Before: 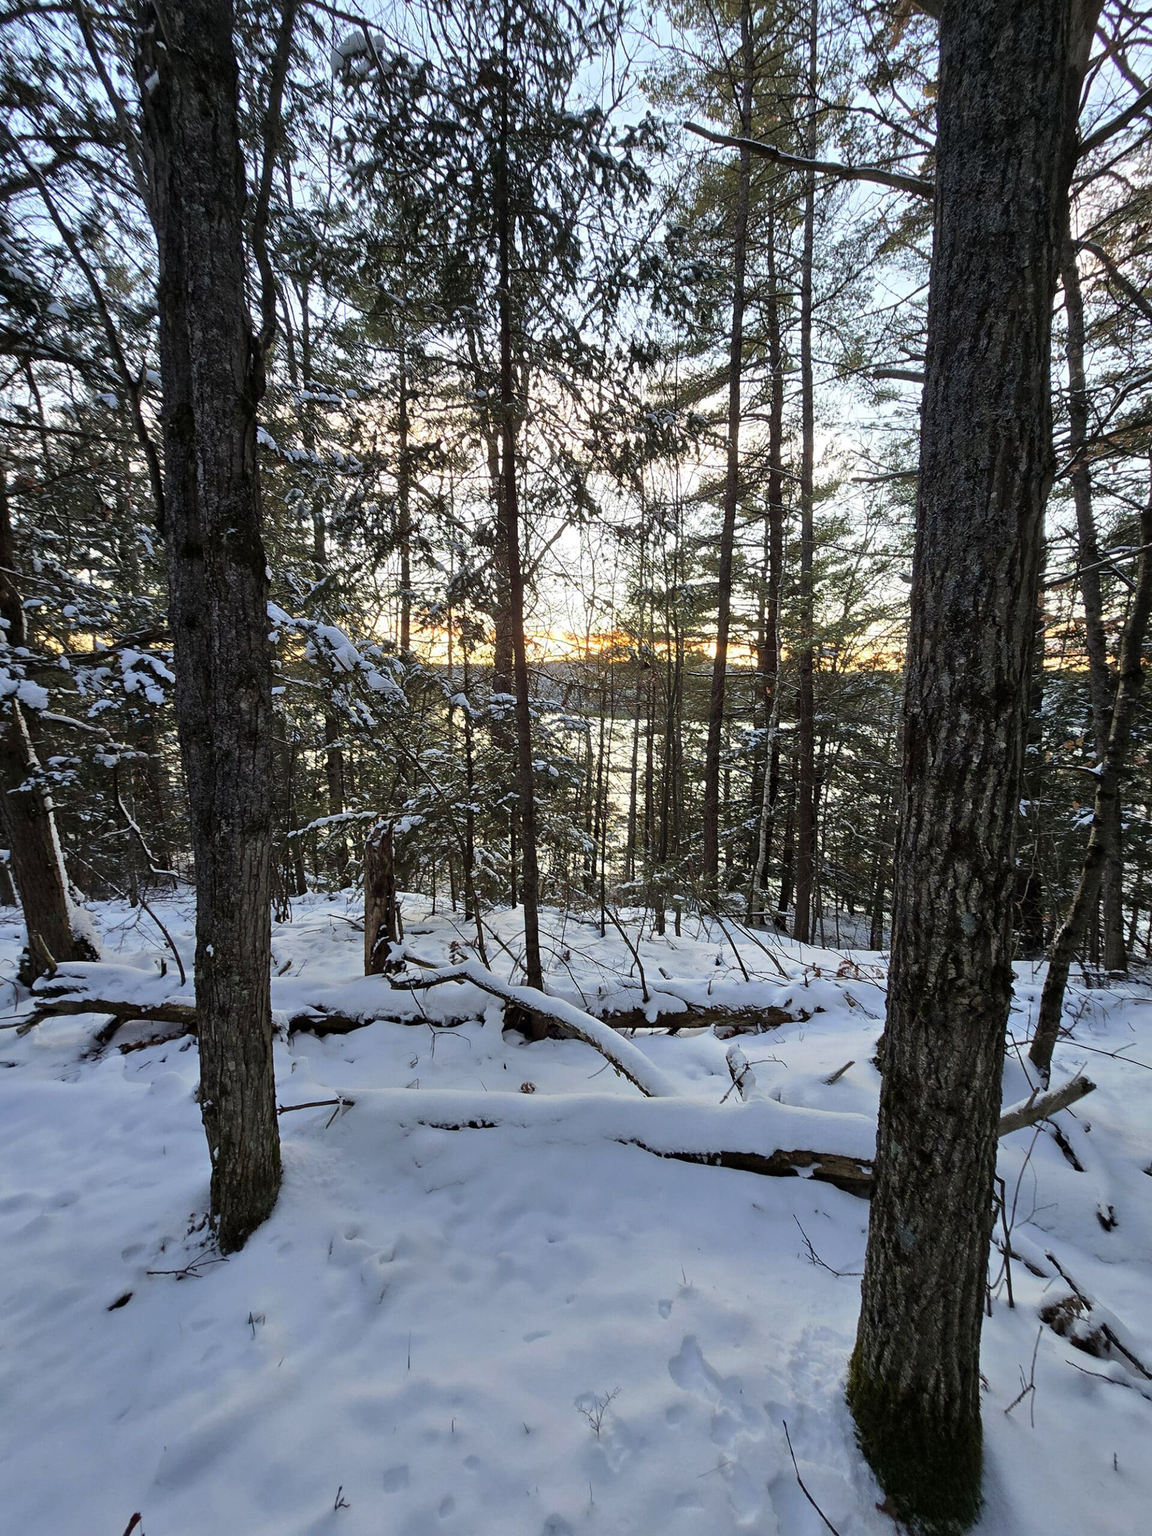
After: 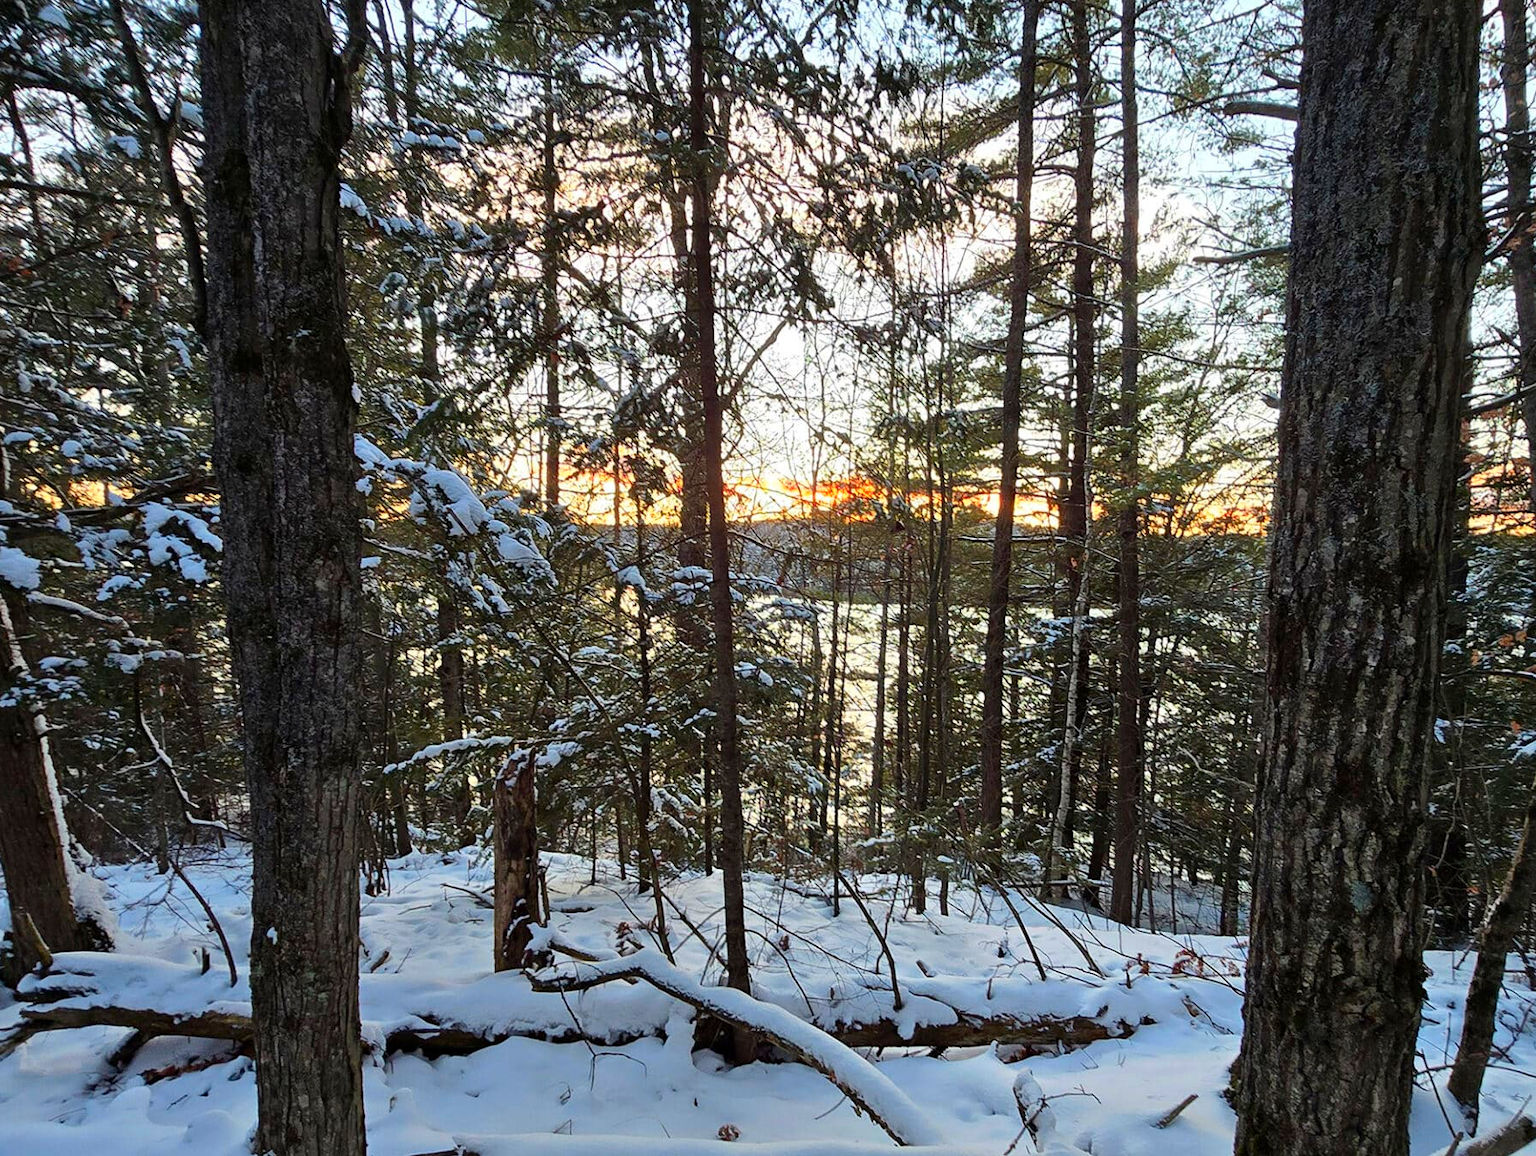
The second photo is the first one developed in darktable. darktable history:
color zones: curves: ch1 [(0.24, 0.629) (0.75, 0.5)]; ch2 [(0.255, 0.454) (0.745, 0.491)]
crop: left 1.775%, top 19.478%, right 5.359%, bottom 28.023%
